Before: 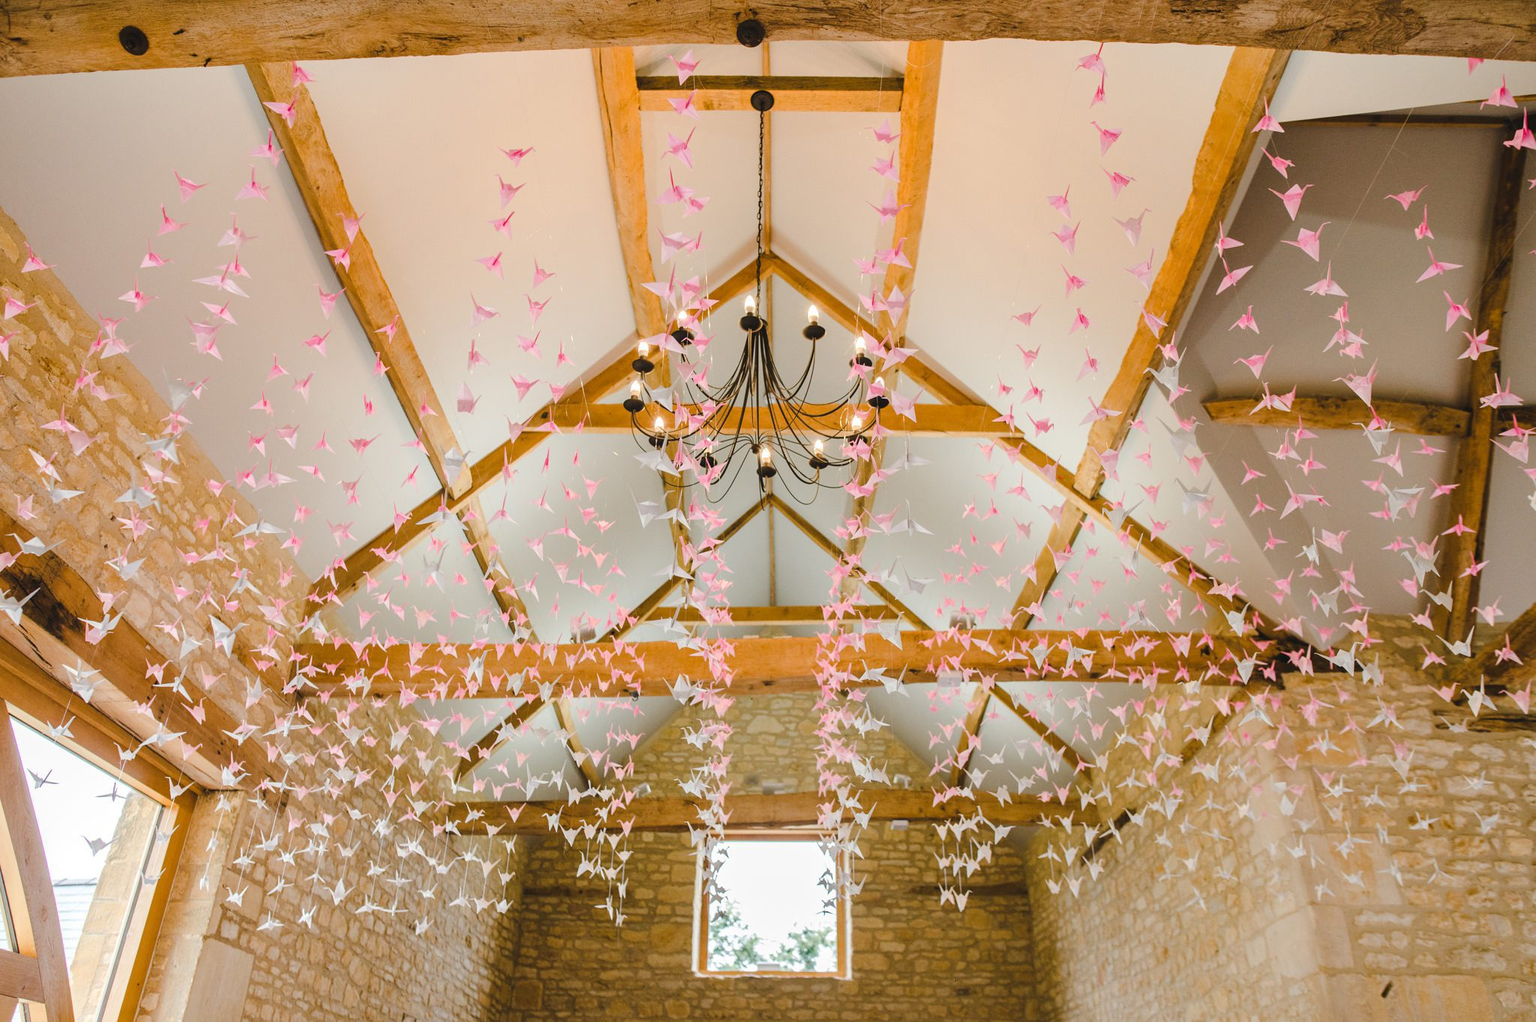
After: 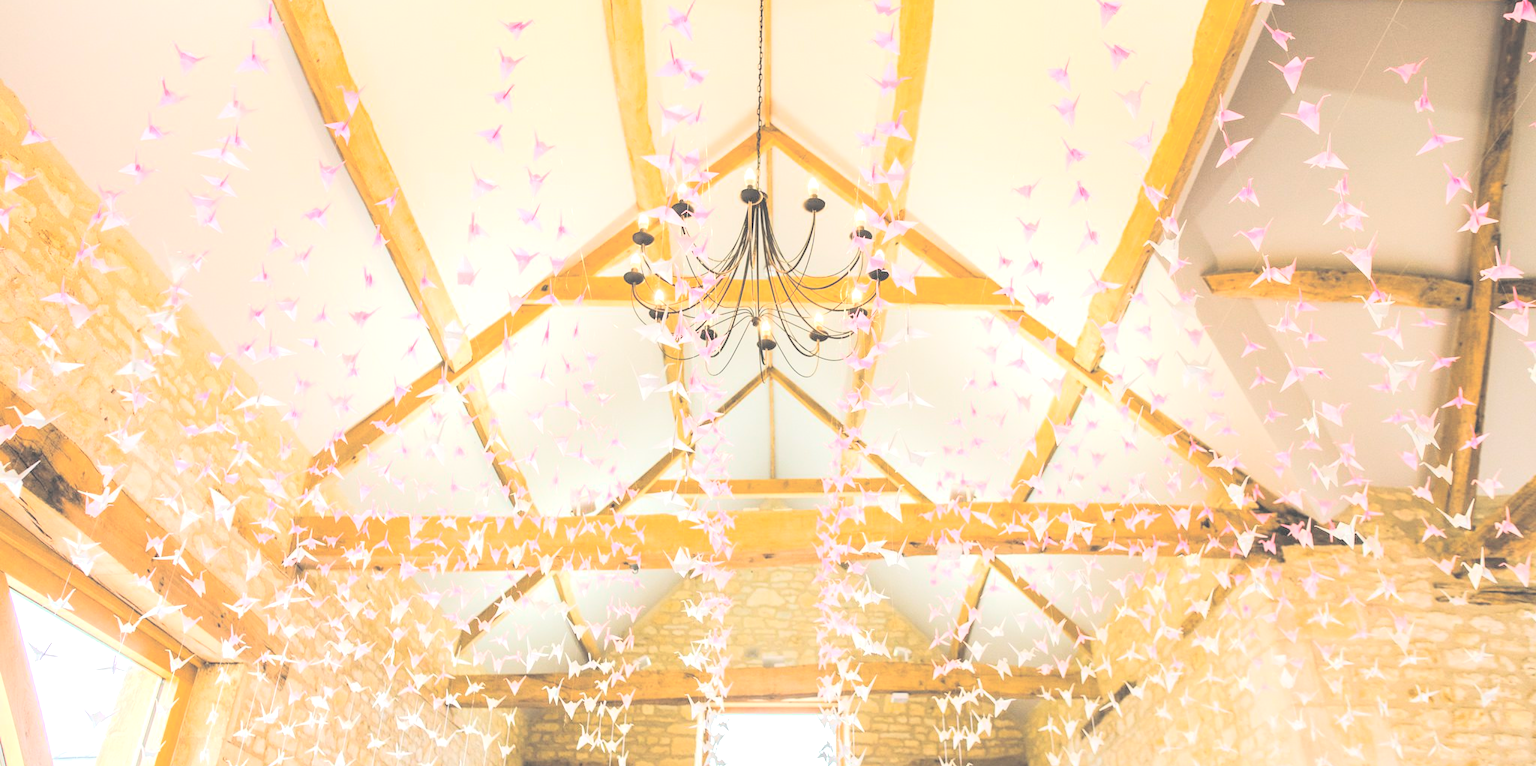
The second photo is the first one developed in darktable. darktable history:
crop and rotate: top 12.5%, bottom 12.5%
tone equalizer: -8 EV -0.75 EV, -7 EV -0.7 EV, -6 EV -0.6 EV, -5 EV -0.4 EV, -3 EV 0.4 EV, -2 EV 0.6 EV, -1 EV 0.7 EV, +0 EV 0.75 EV, edges refinement/feathering 500, mask exposure compensation -1.57 EV, preserve details no
contrast brightness saturation: brightness 1
